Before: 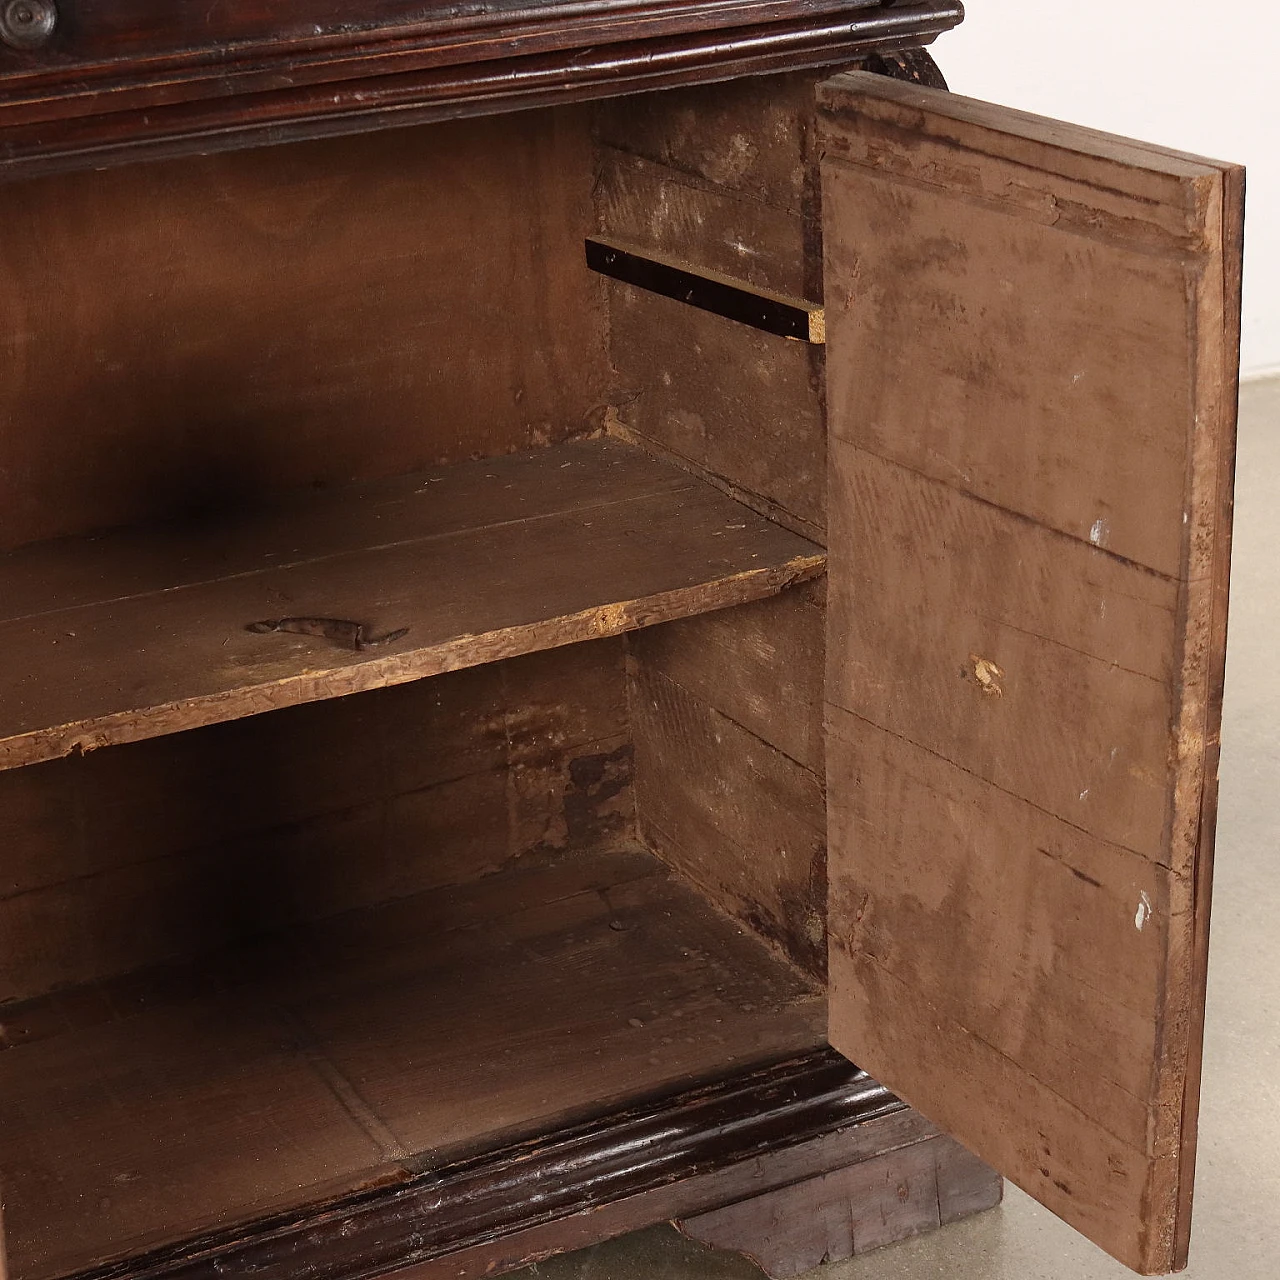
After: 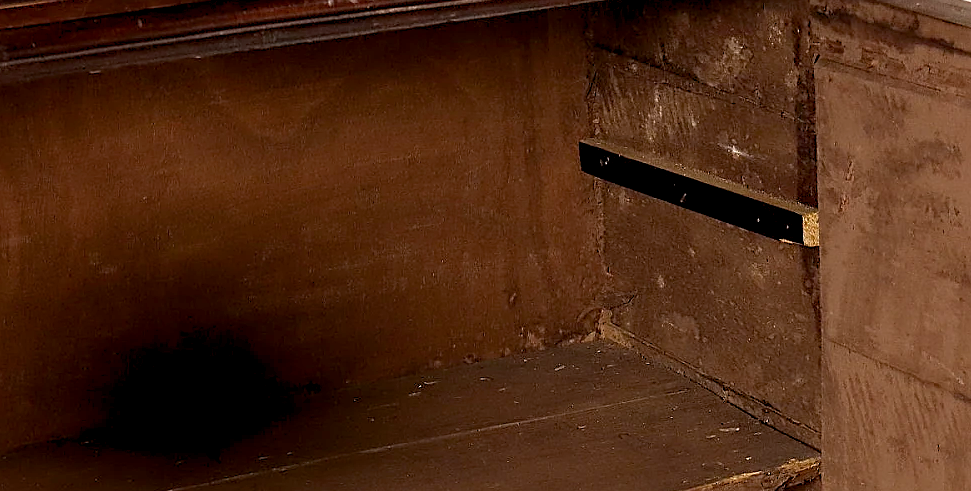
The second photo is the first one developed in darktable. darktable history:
color balance rgb: global offset › luminance -0.9%, perceptual saturation grading › global saturation 0.521%, global vibrance 20%
sharpen: on, module defaults
crop: left 0.512%, top 7.643%, right 23.582%, bottom 53.982%
